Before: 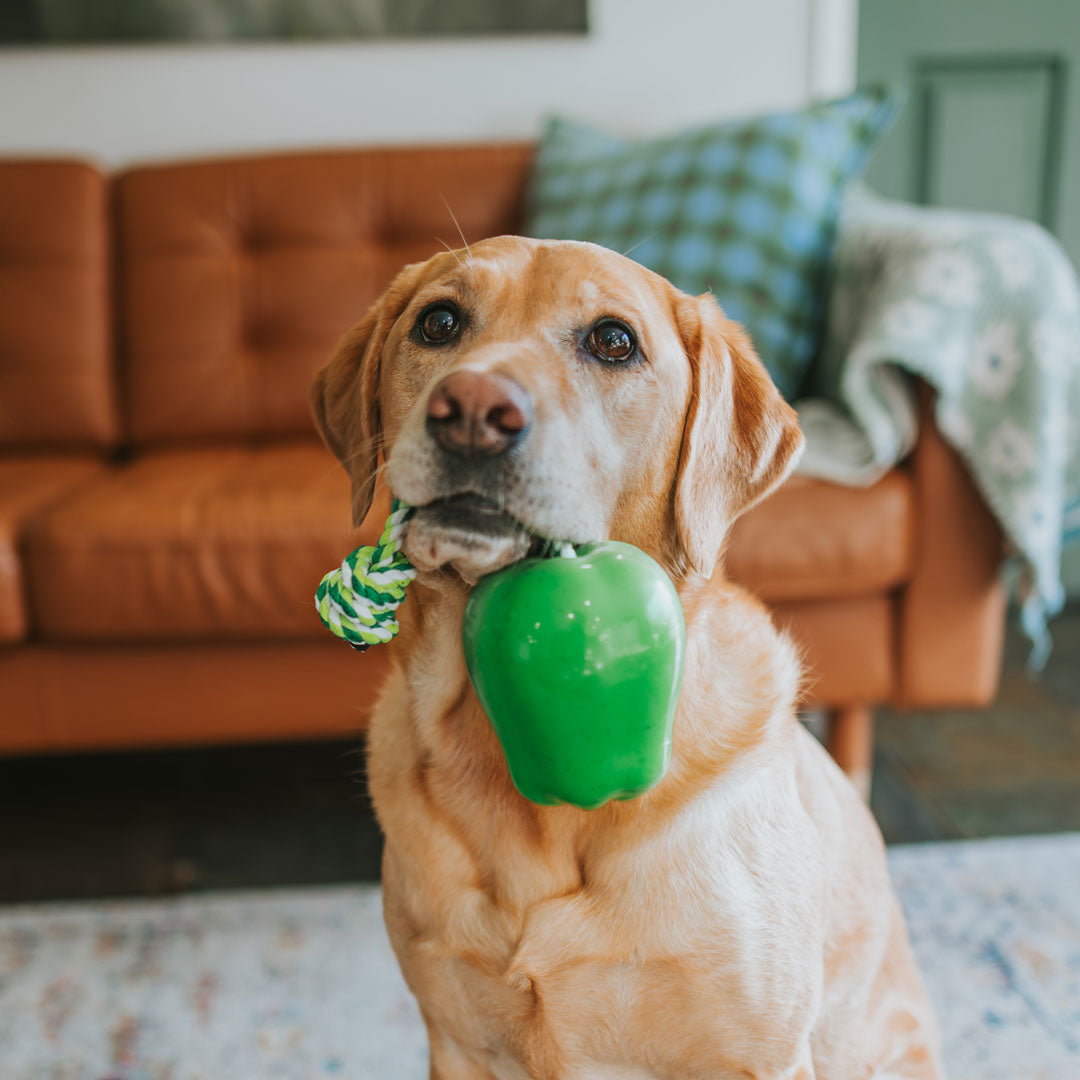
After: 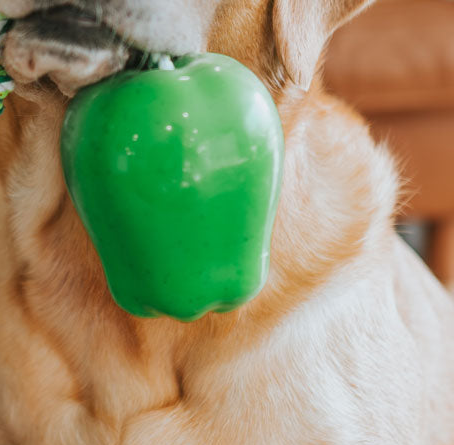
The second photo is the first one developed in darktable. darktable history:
crop: left 37.225%, top 45.241%, right 20.713%, bottom 13.466%
